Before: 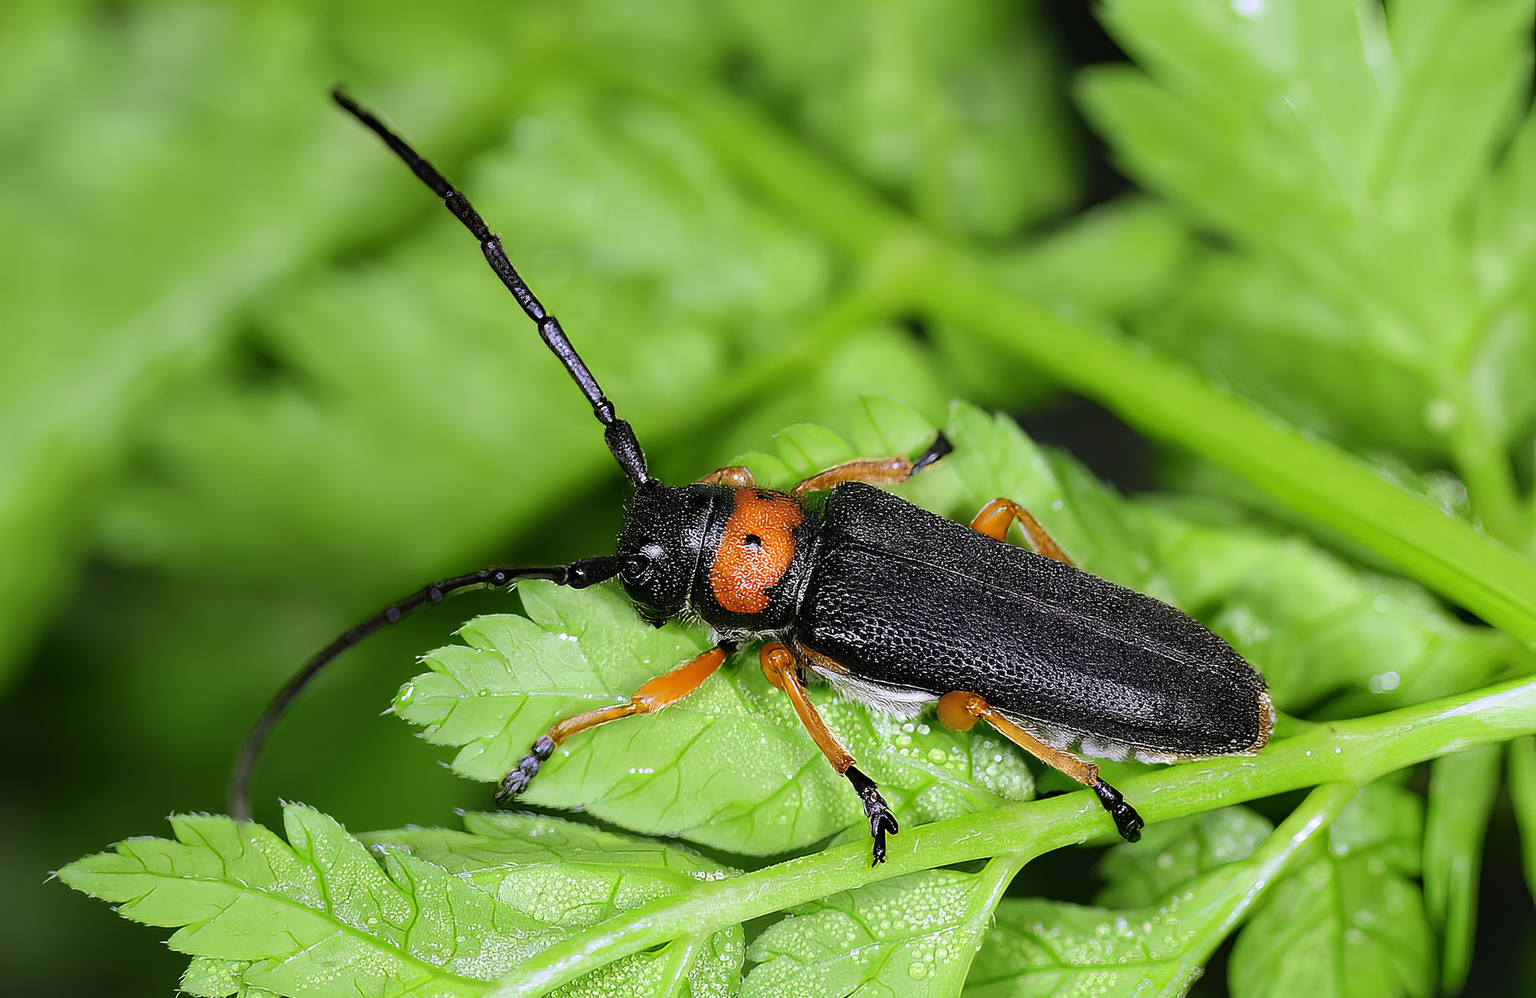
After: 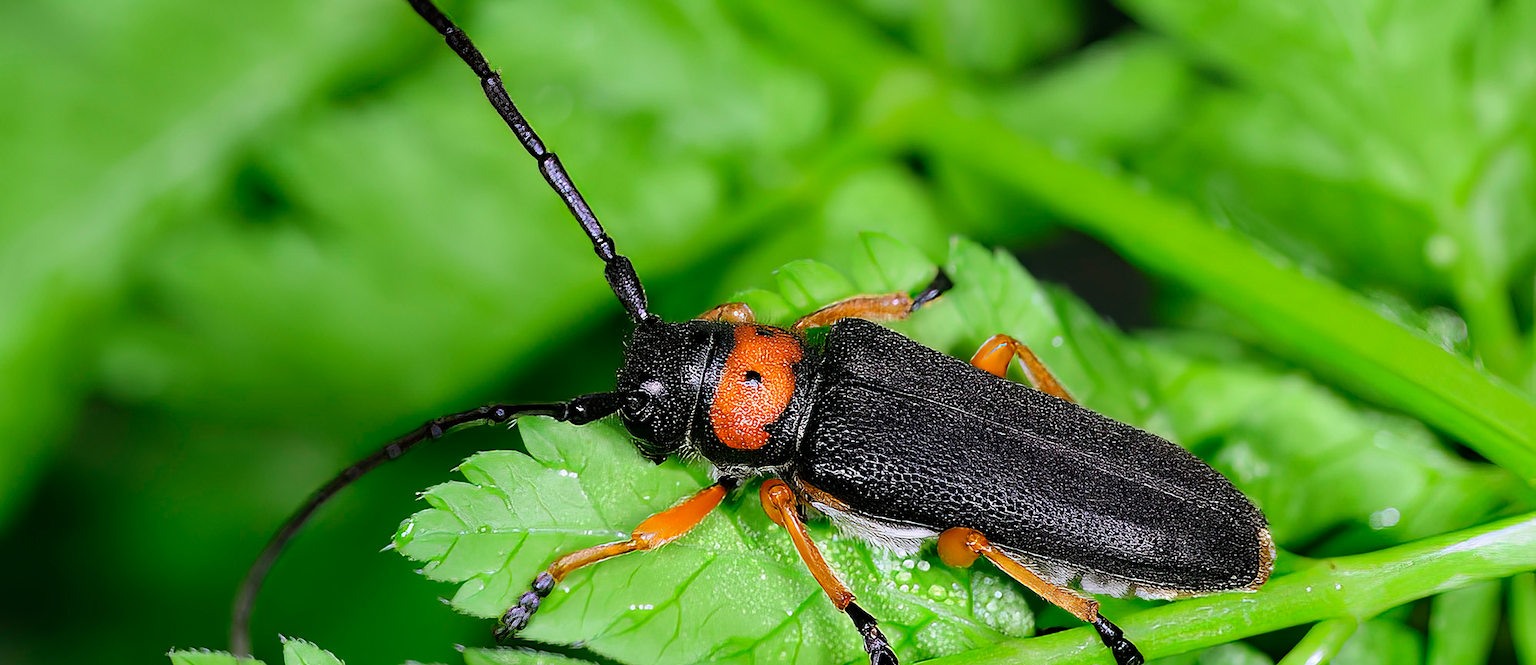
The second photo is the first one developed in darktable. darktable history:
crop: top 16.436%, bottom 16.755%
shadows and highlights: shadows 31.51, highlights -32.75, soften with gaussian
